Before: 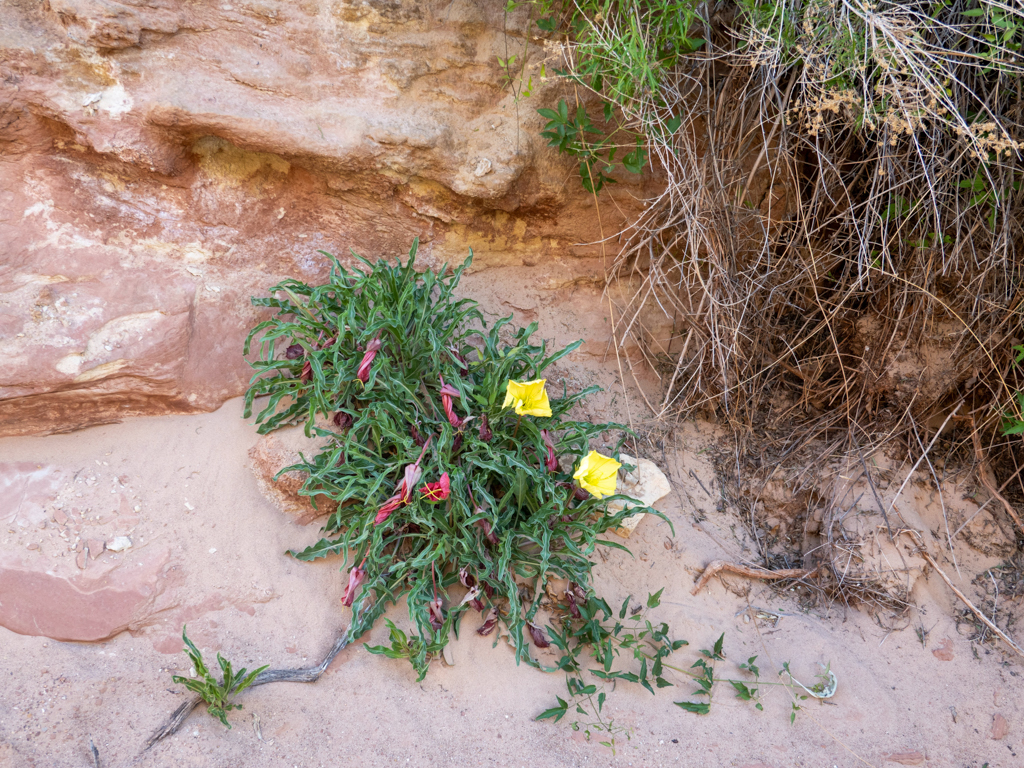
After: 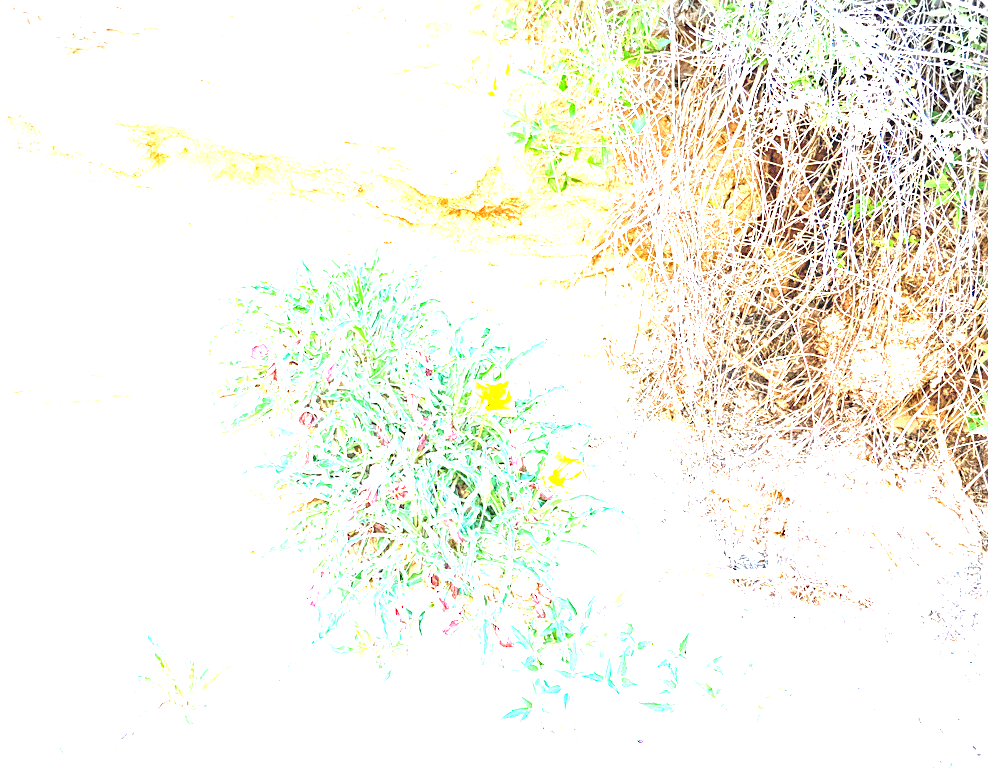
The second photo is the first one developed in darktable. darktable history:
color calibration: illuminant F (fluorescent), F source F9 (Cool White Deluxe 4150 K) – high CRI, x 0.374, y 0.373, temperature 4152.94 K
haze removal: compatibility mode true, adaptive false
color correction: highlights a* -4.39, highlights b* 6.36
vignetting: fall-off start 100.46%, width/height ratio 1.324
exposure: black level correction 0, exposure 3.982 EV, compensate exposure bias true, compensate highlight preservation false
sharpen: on, module defaults
crop and rotate: left 3.483%
local contrast: on, module defaults
